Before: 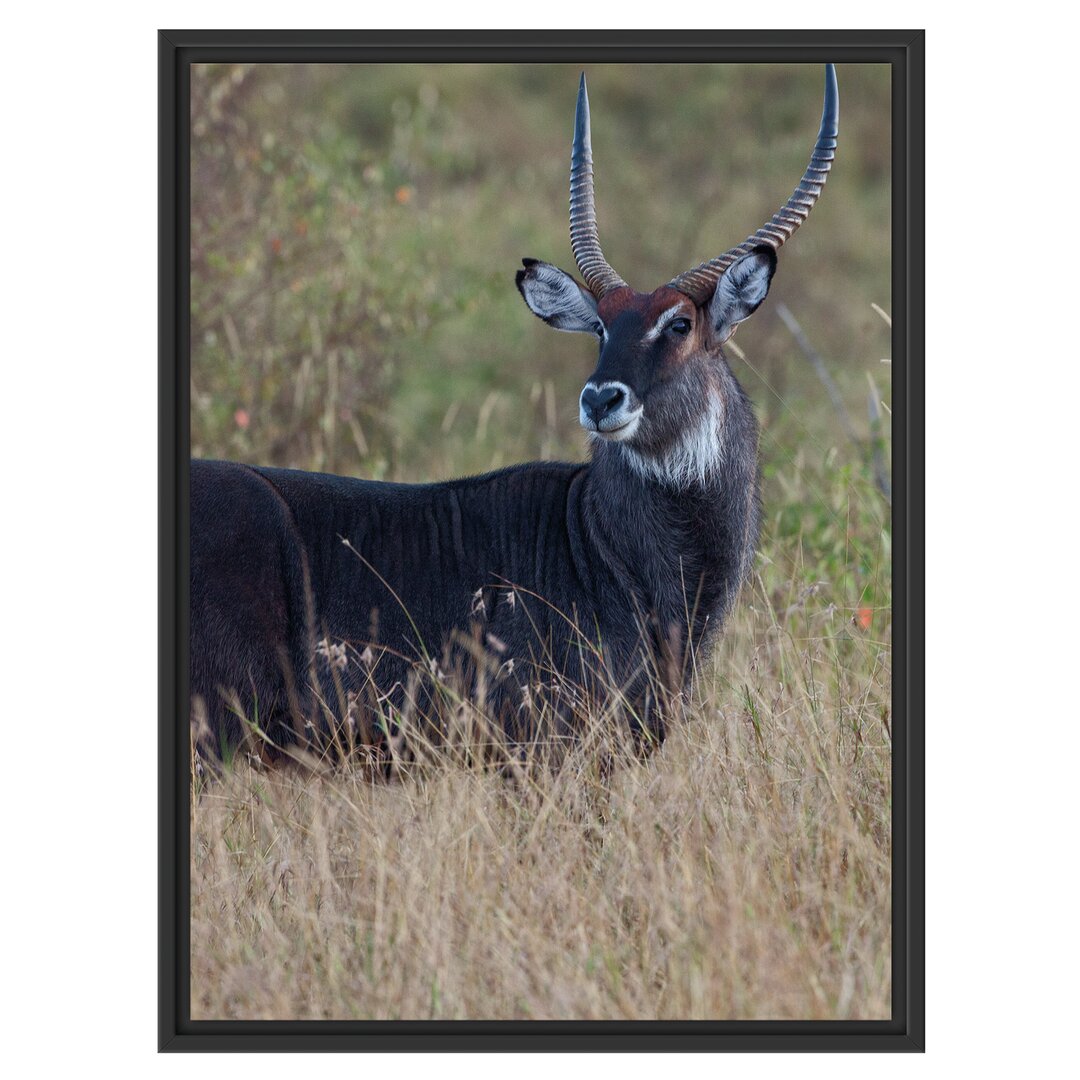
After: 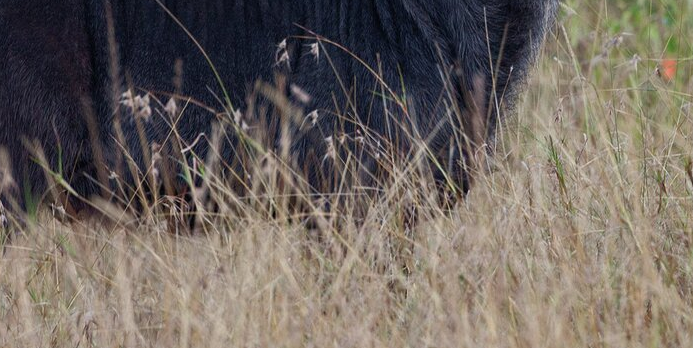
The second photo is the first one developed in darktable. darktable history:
crop: left 18.229%, top 50.845%, right 17.538%, bottom 16.863%
